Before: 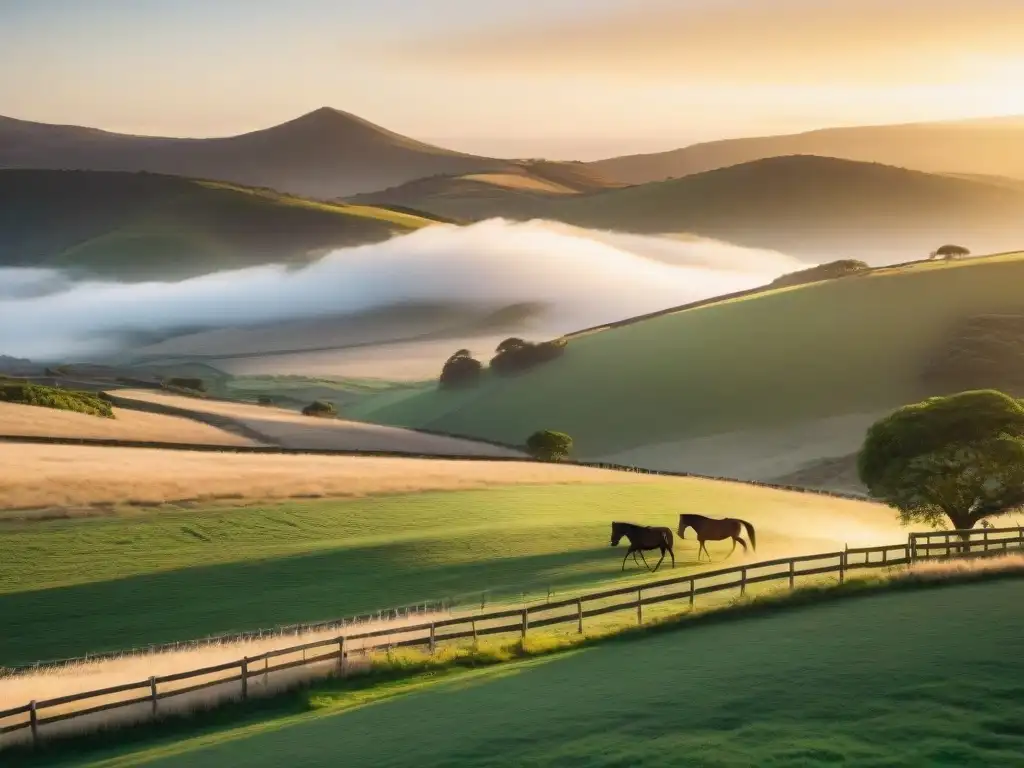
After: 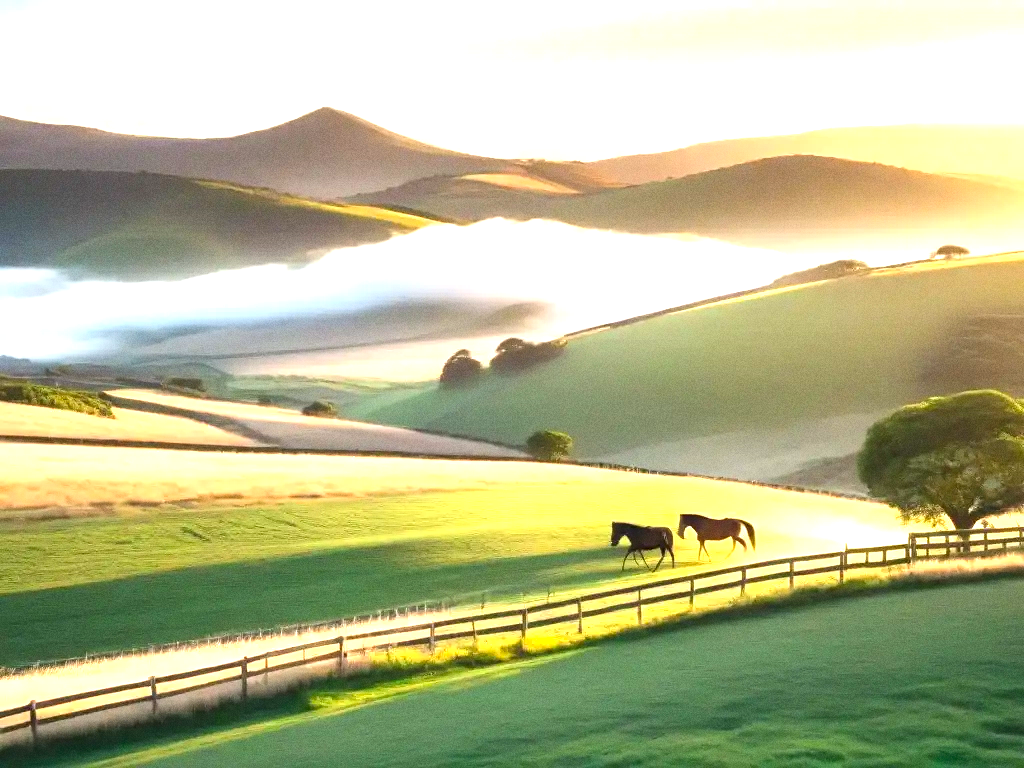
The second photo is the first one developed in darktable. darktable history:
color correction: saturation 1.1
grain: coarseness 0.09 ISO
exposure: black level correction 0, exposure 1.45 EV, compensate exposure bias true, compensate highlight preservation false
